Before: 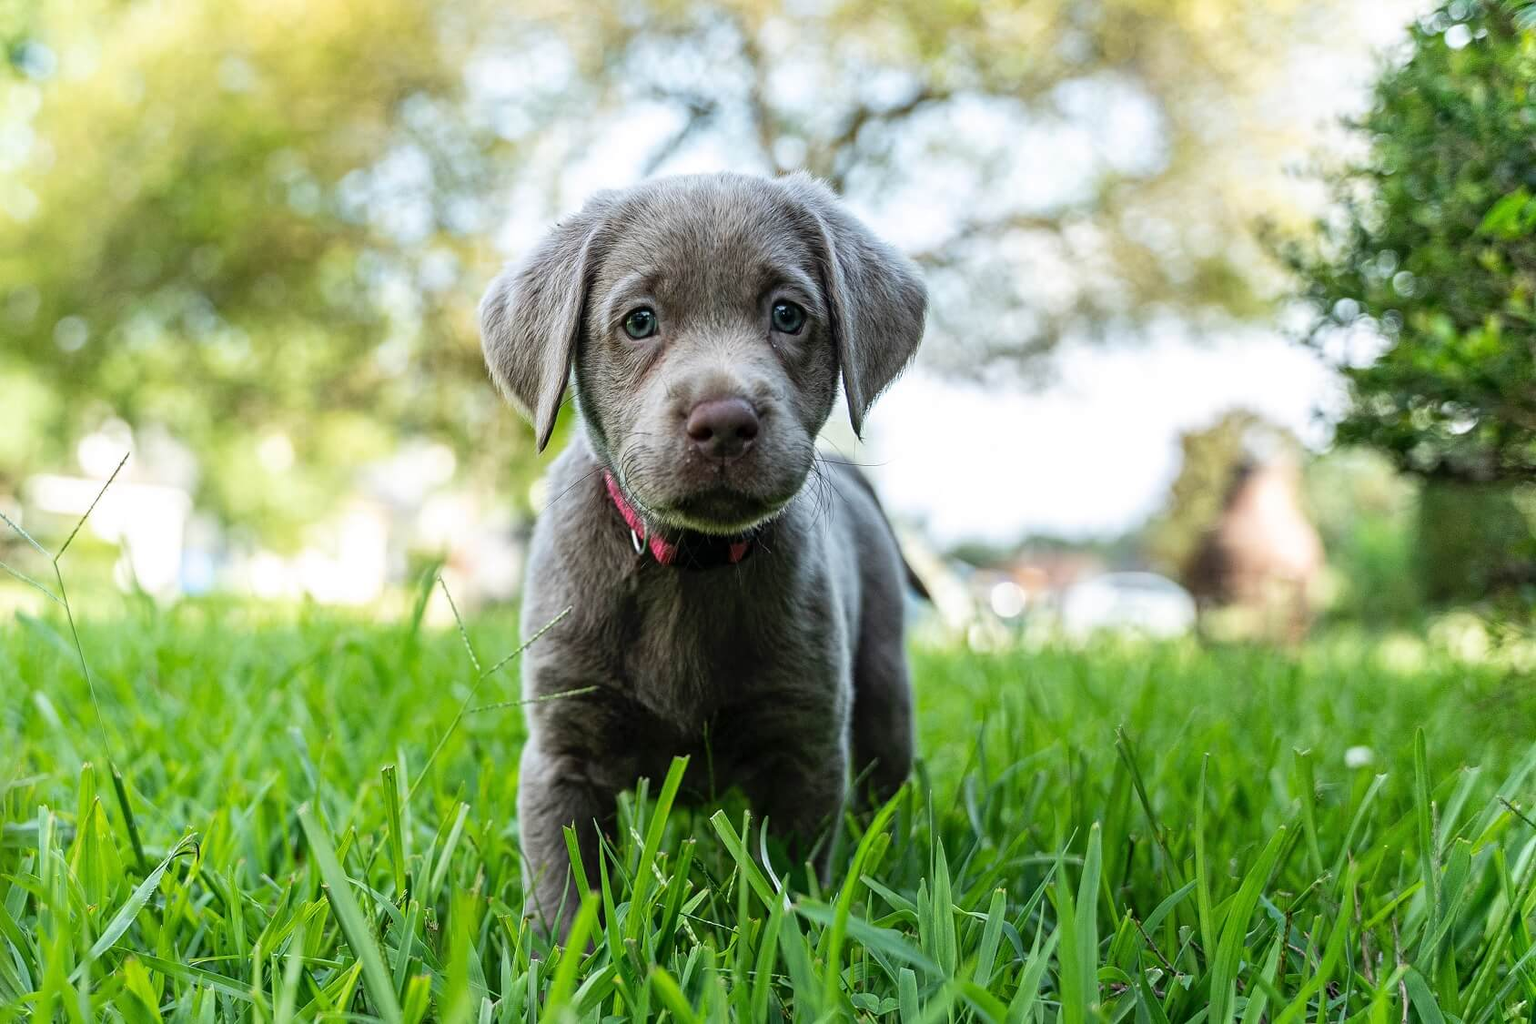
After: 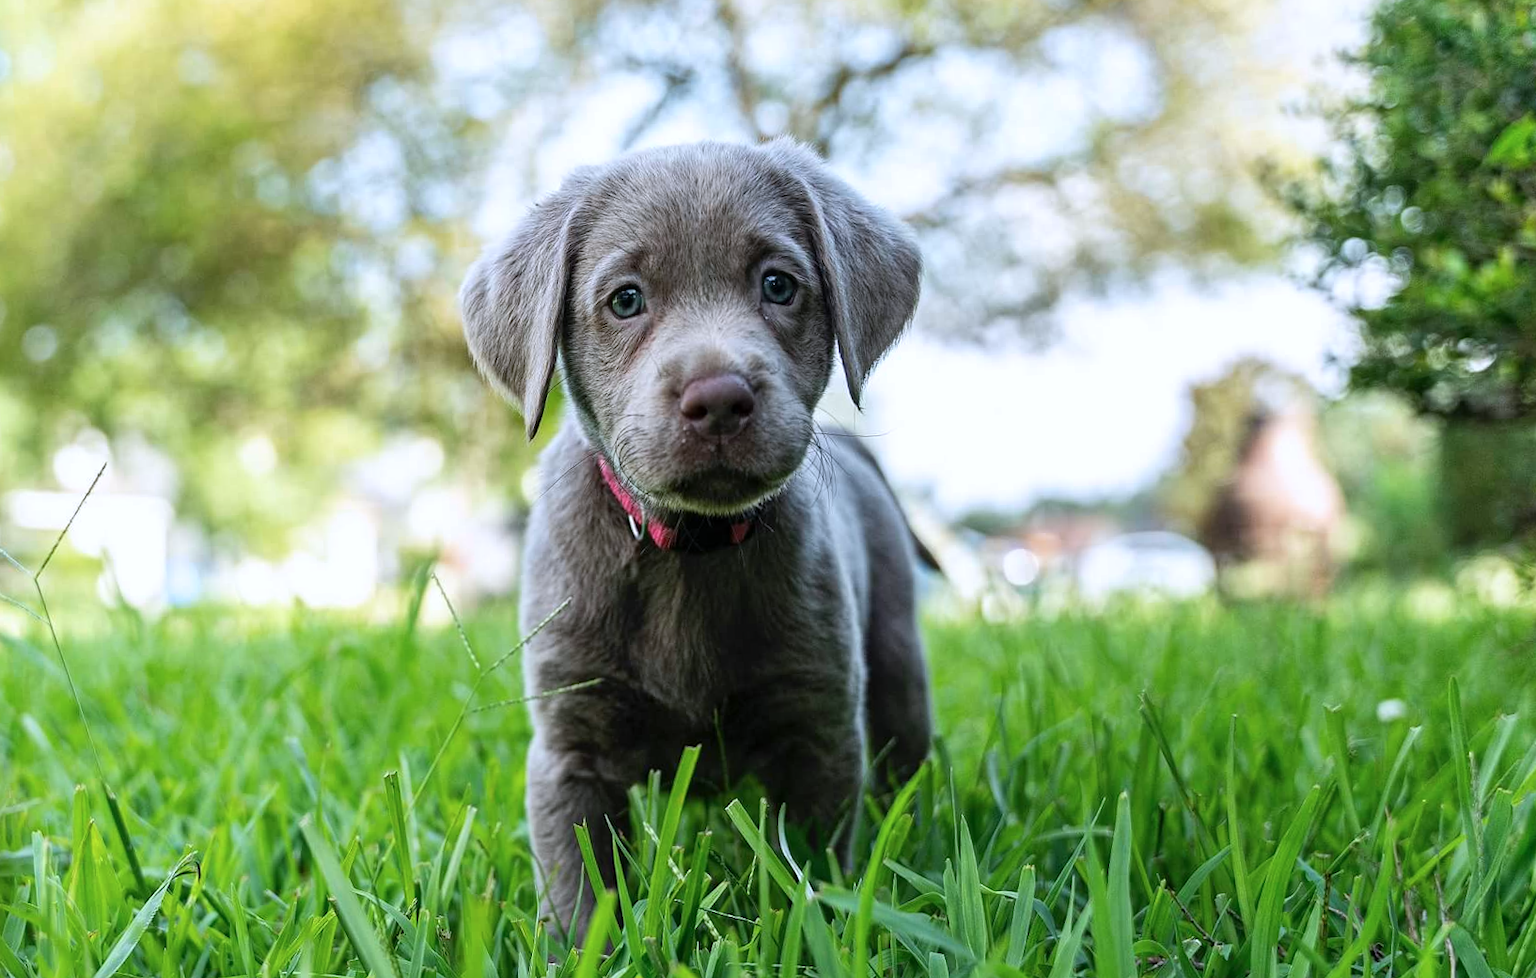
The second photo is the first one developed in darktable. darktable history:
rotate and perspective: rotation -3°, crop left 0.031, crop right 0.968, crop top 0.07, crop bottom 0.93
color calibration: illuminant as shot in camera, x 0.358, y 0.373, temperature 4628.91 K
